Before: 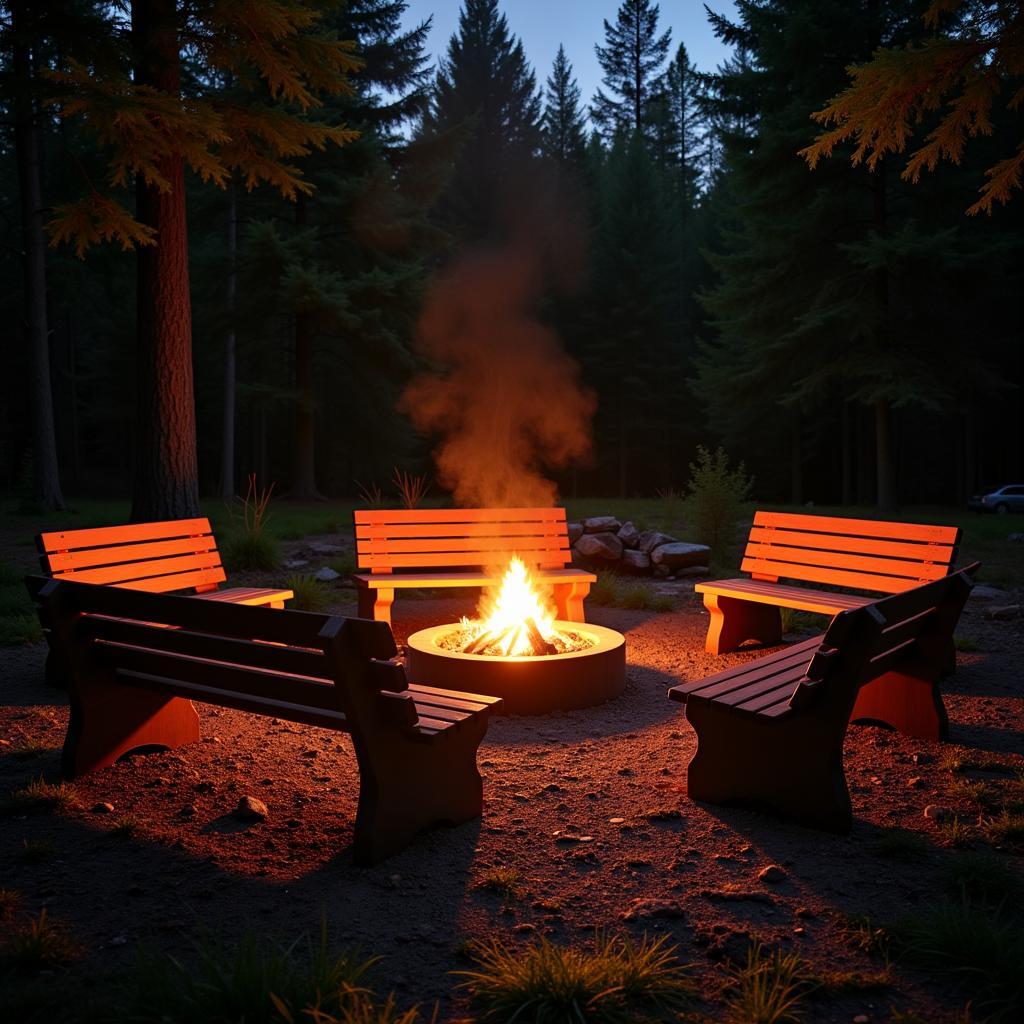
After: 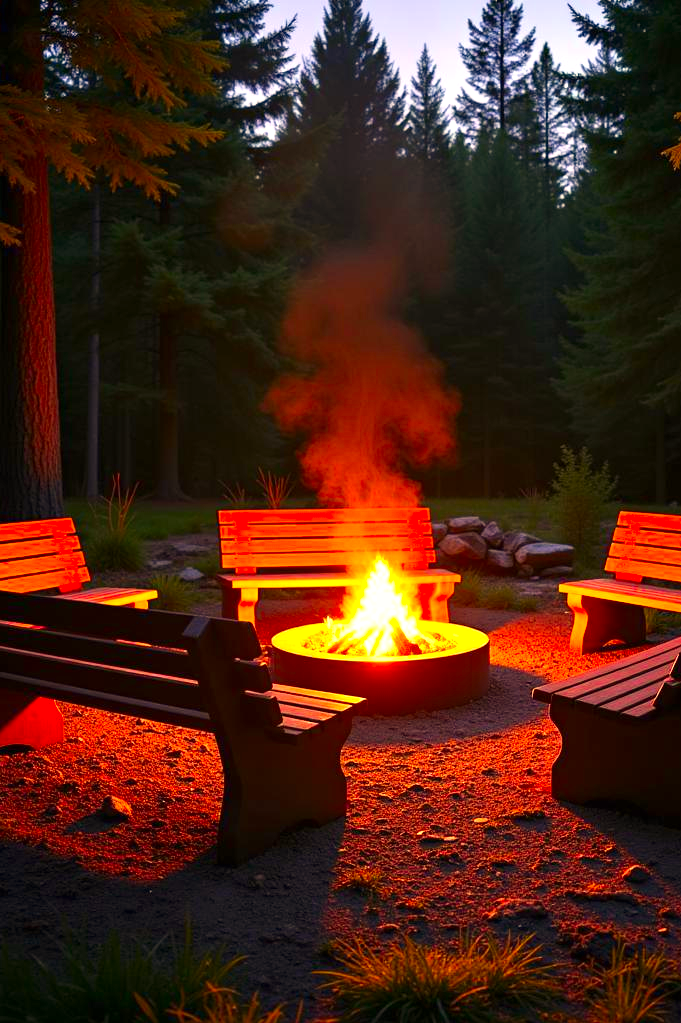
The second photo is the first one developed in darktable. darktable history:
crop and rotate: left 13.375%, right 20.043%
contrast brightness saturation: contrast 0.095, saturation 0.269
exposure: black level correction 0, exposure 1 EV, compensate highlight preservation false
color correction: highlights a* 14.78, highlights b* 32.08
